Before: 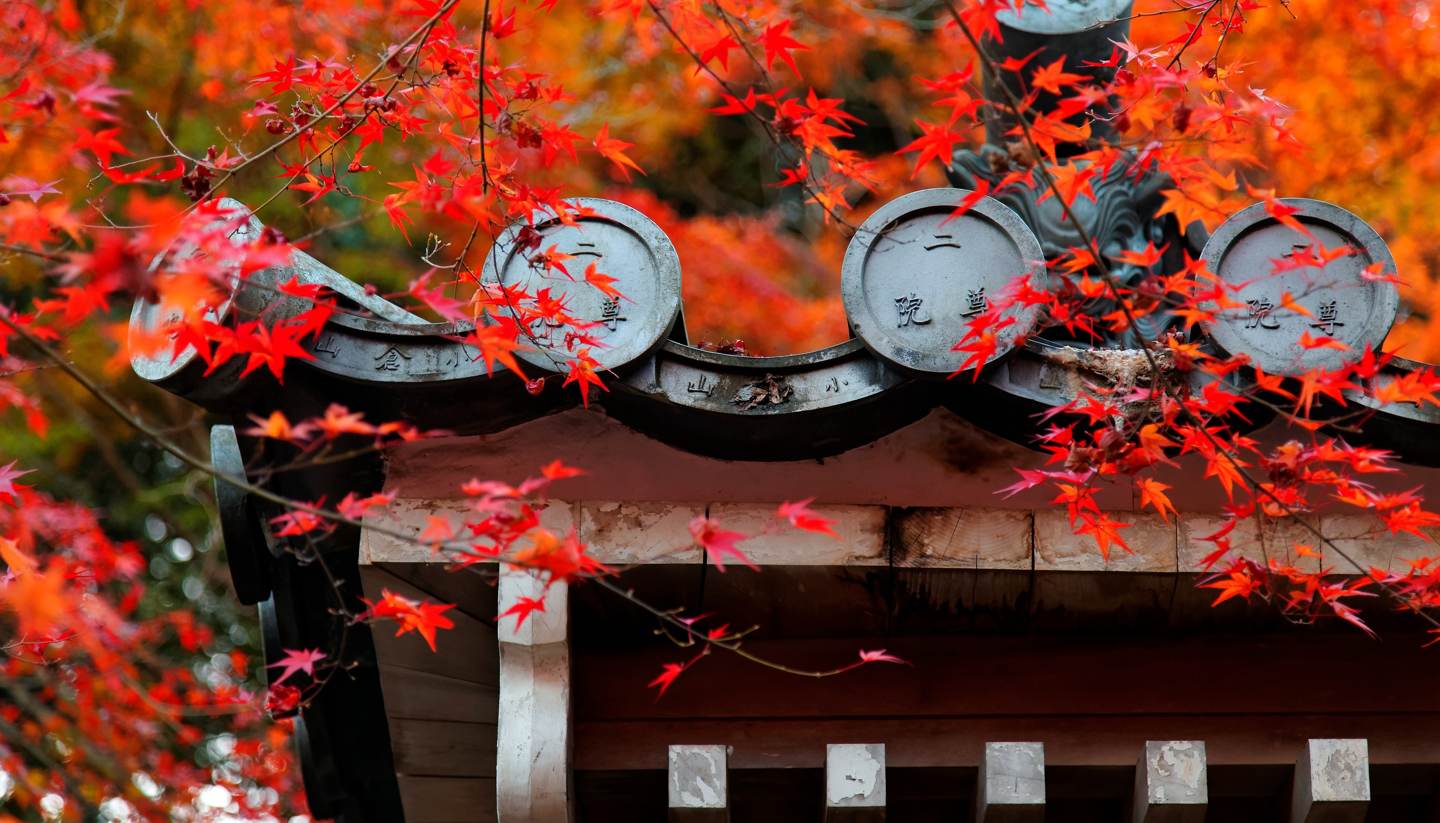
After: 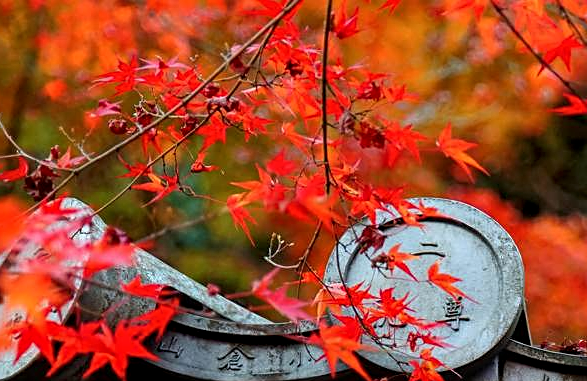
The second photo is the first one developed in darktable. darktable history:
crop and rotate: left 10.936%, top 0.059%, right 48.257%, bottom 53.58%
sharpen: on, module defaults
tone equalizer: on, module defaults
local contrast: on, module defaults
